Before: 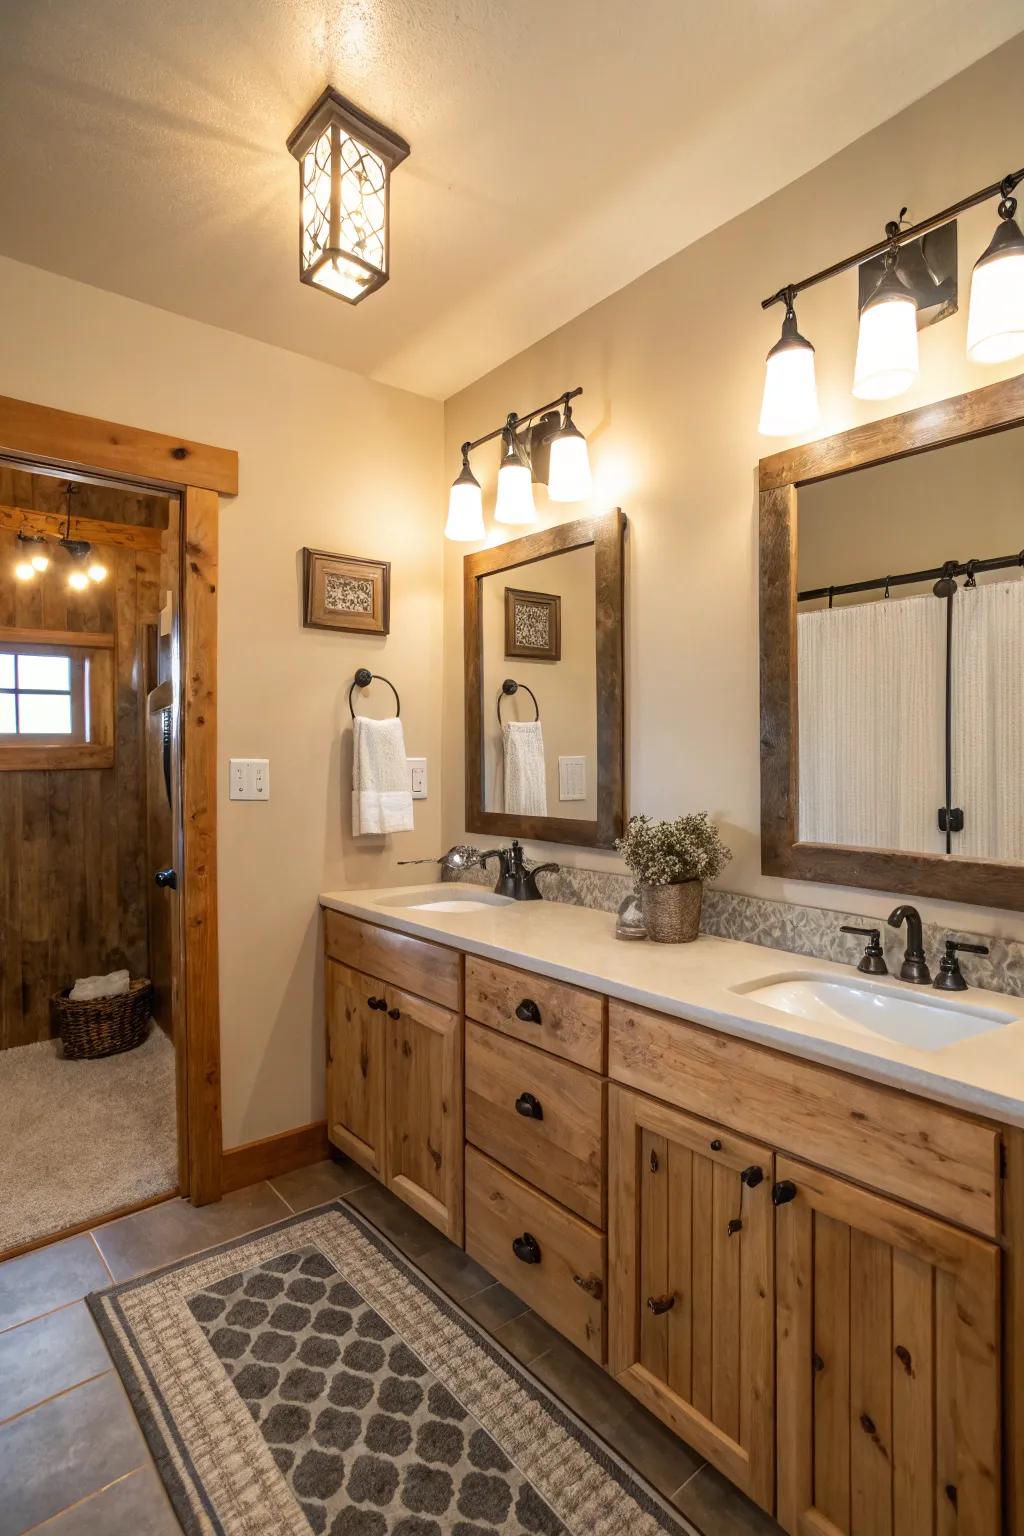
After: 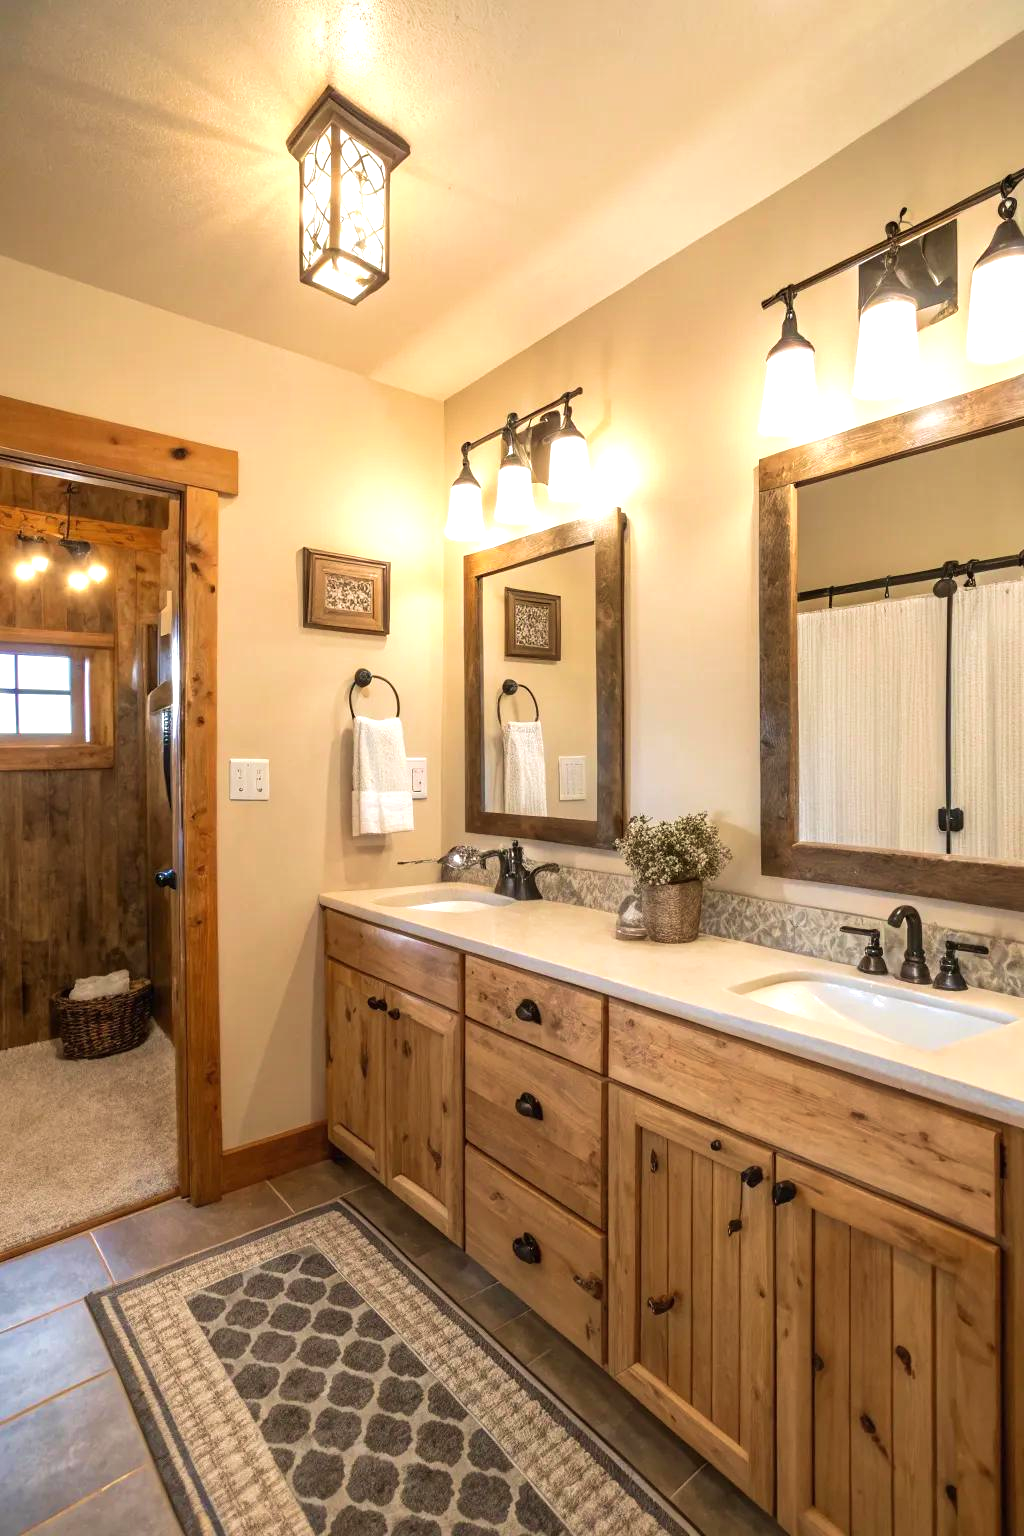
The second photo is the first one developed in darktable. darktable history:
velvia: on, module defaults
exposure: black level correction 0, exposure 0.499 EV, compensate highlight preservation false
